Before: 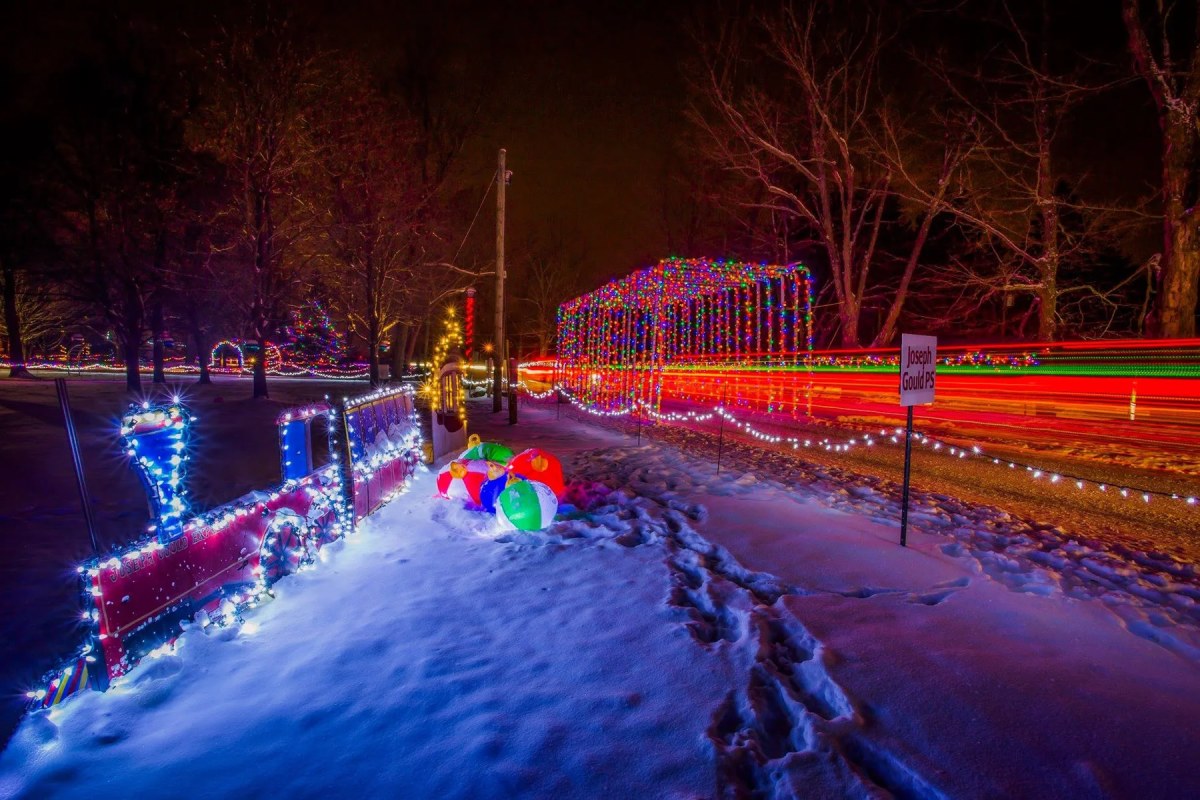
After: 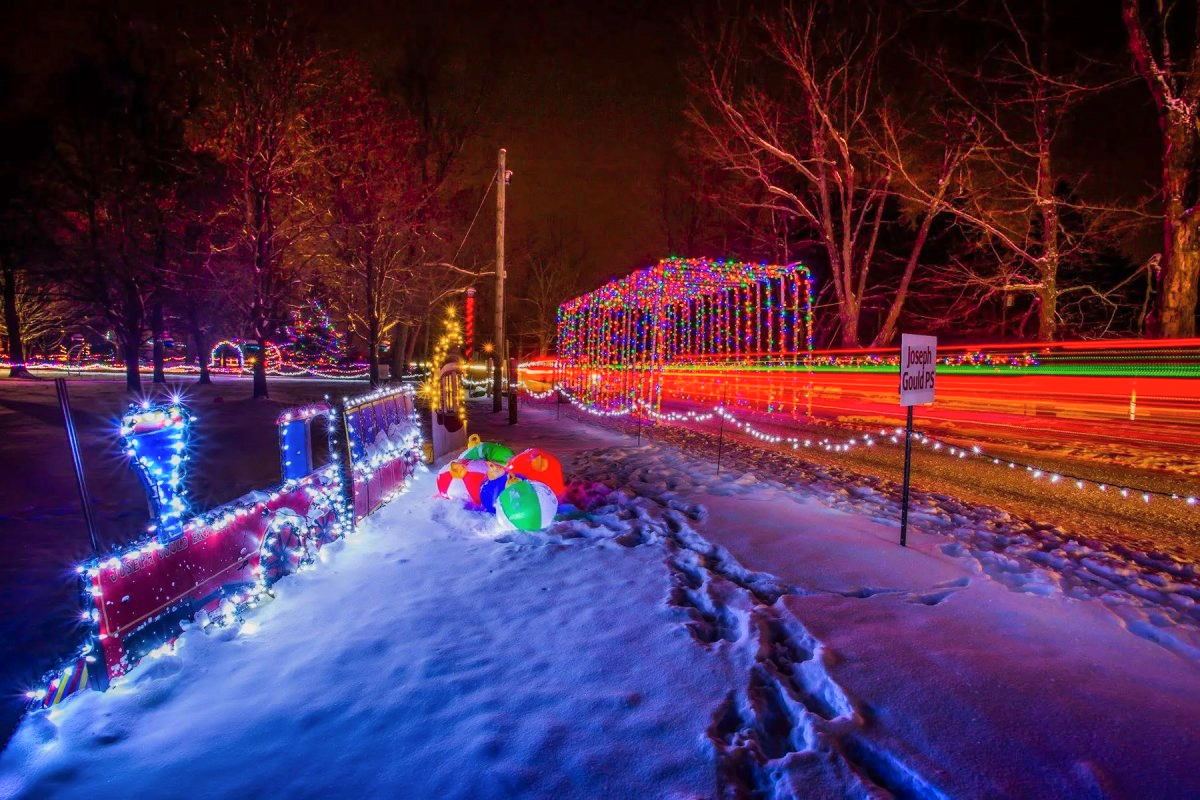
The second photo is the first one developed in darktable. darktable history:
shadows and highlights: highlights color adjustment 89.37%, soften with gaussian
